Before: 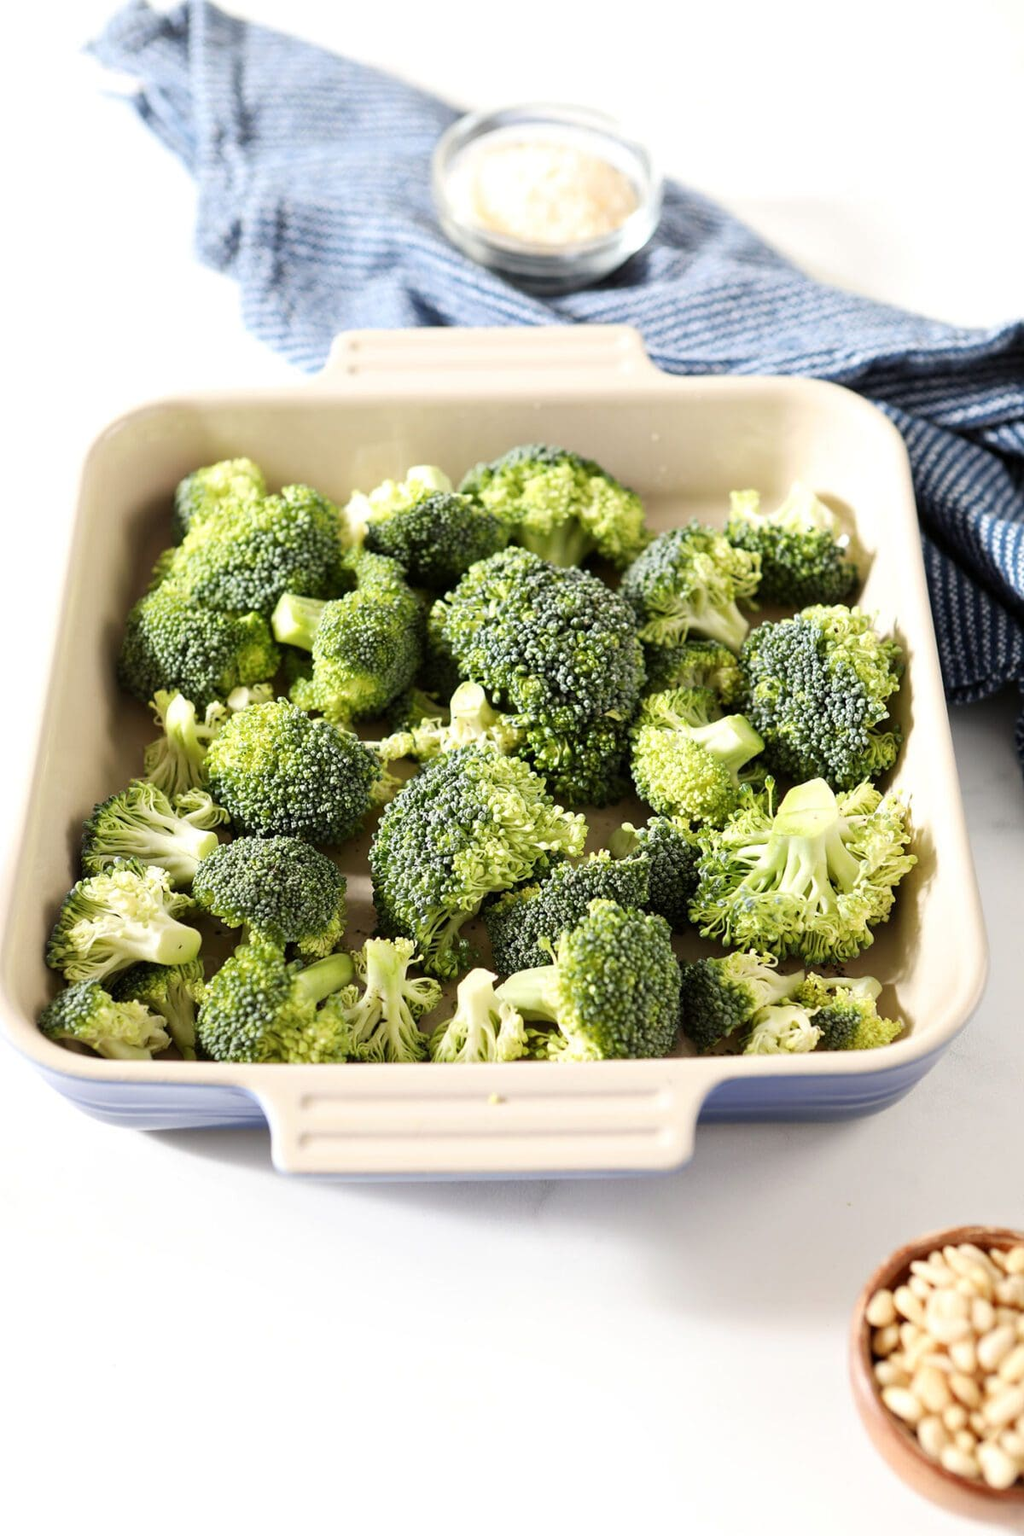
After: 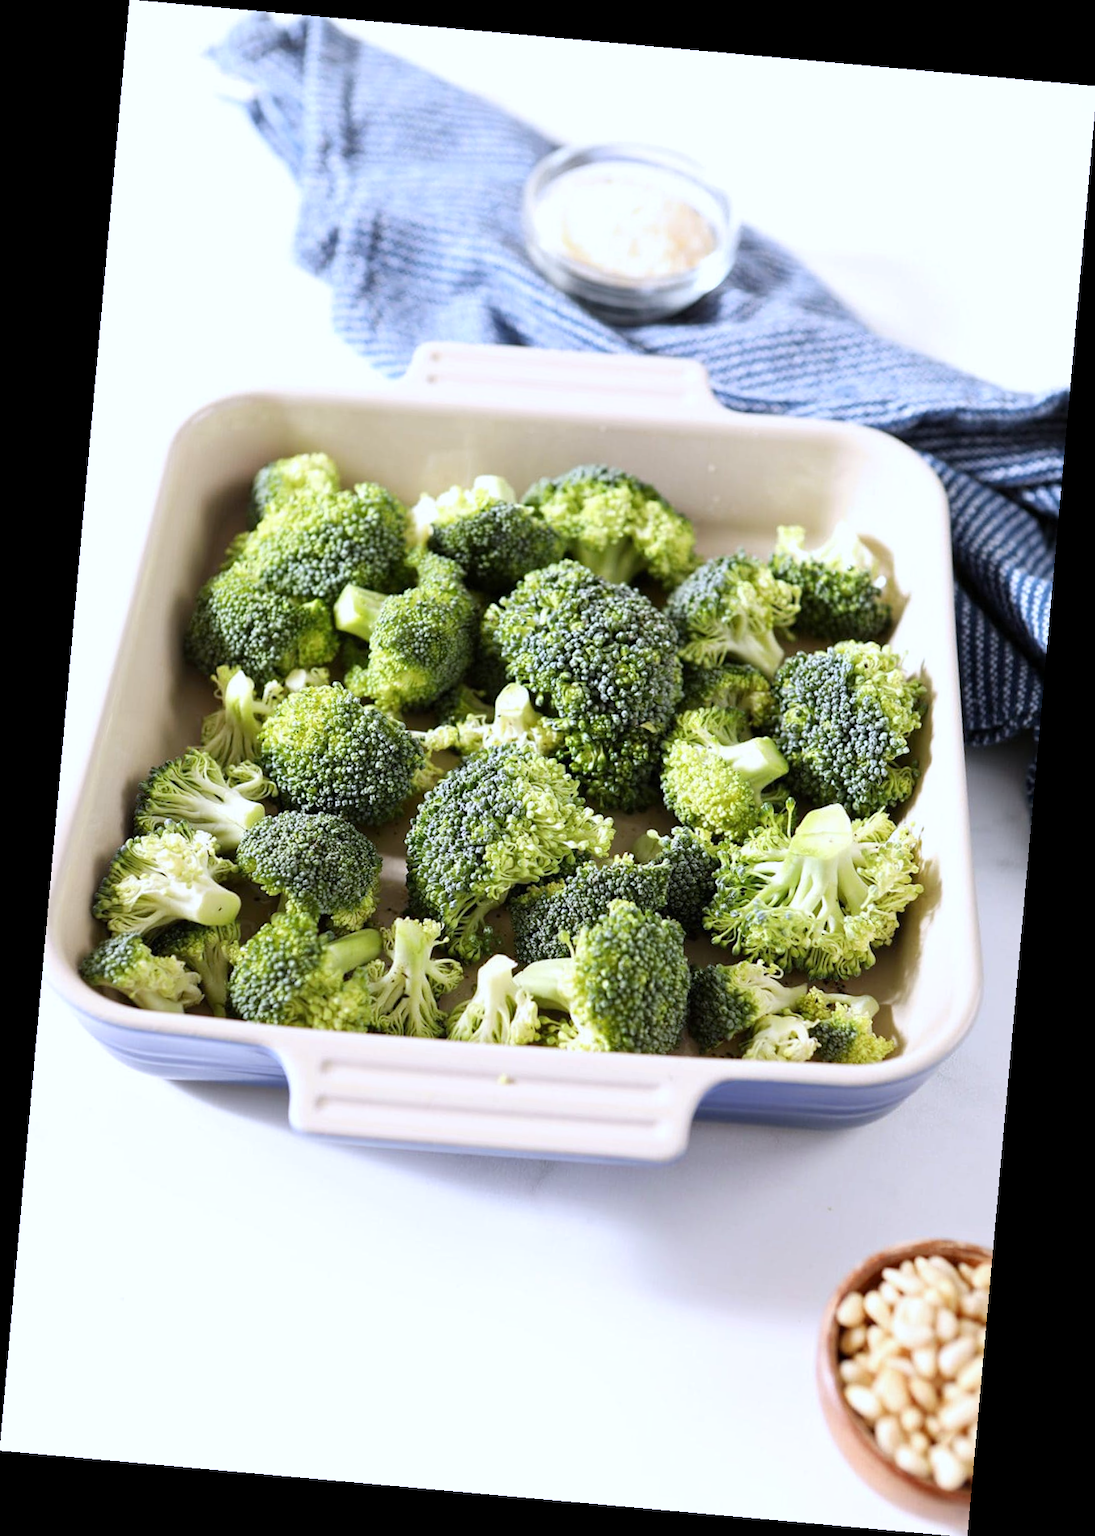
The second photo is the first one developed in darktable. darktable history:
rotate and perspective: rotation 5.12°, automatic cropping off
white balance: red 0.967, blue 1.119, emerald 0.756
